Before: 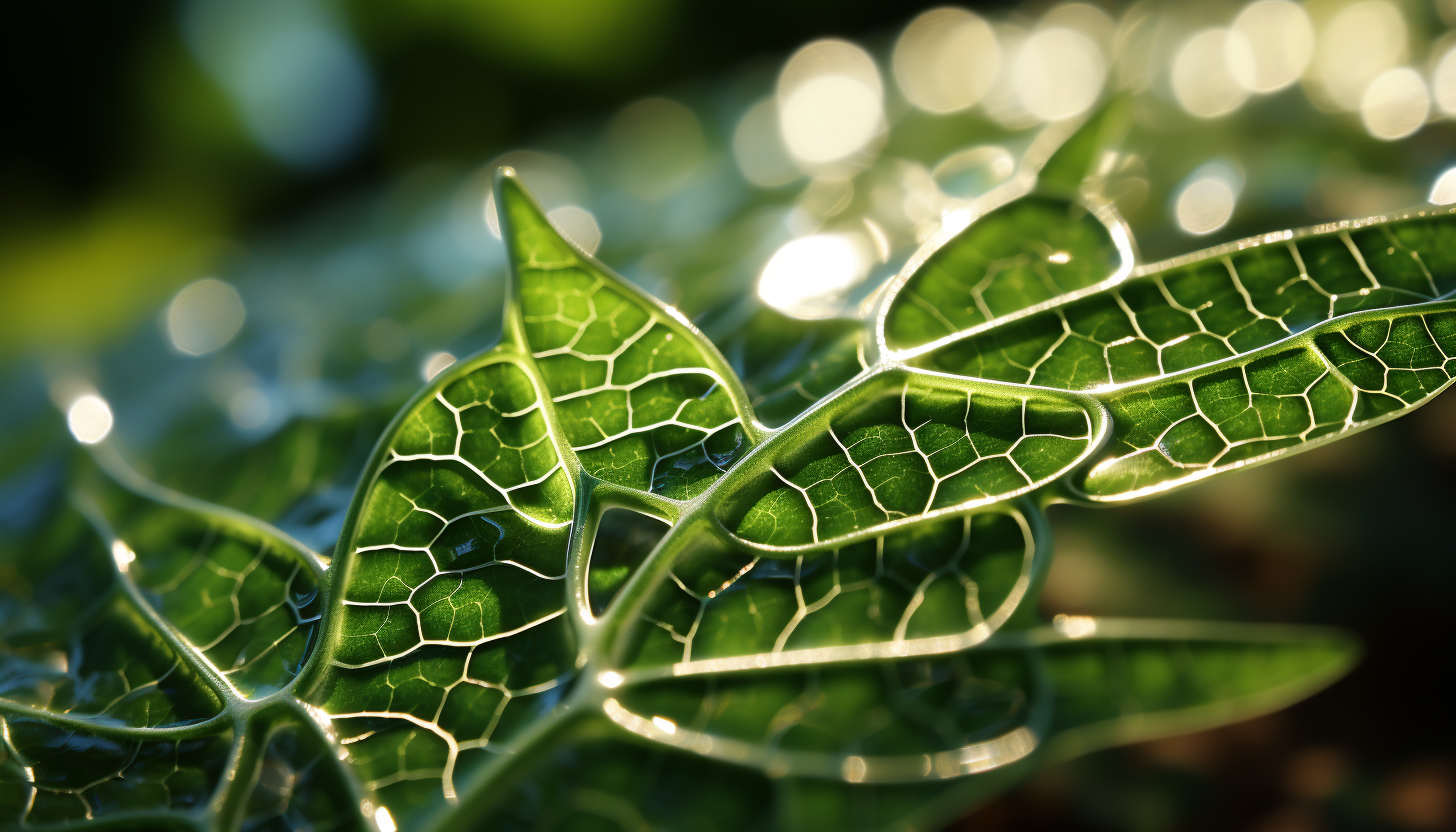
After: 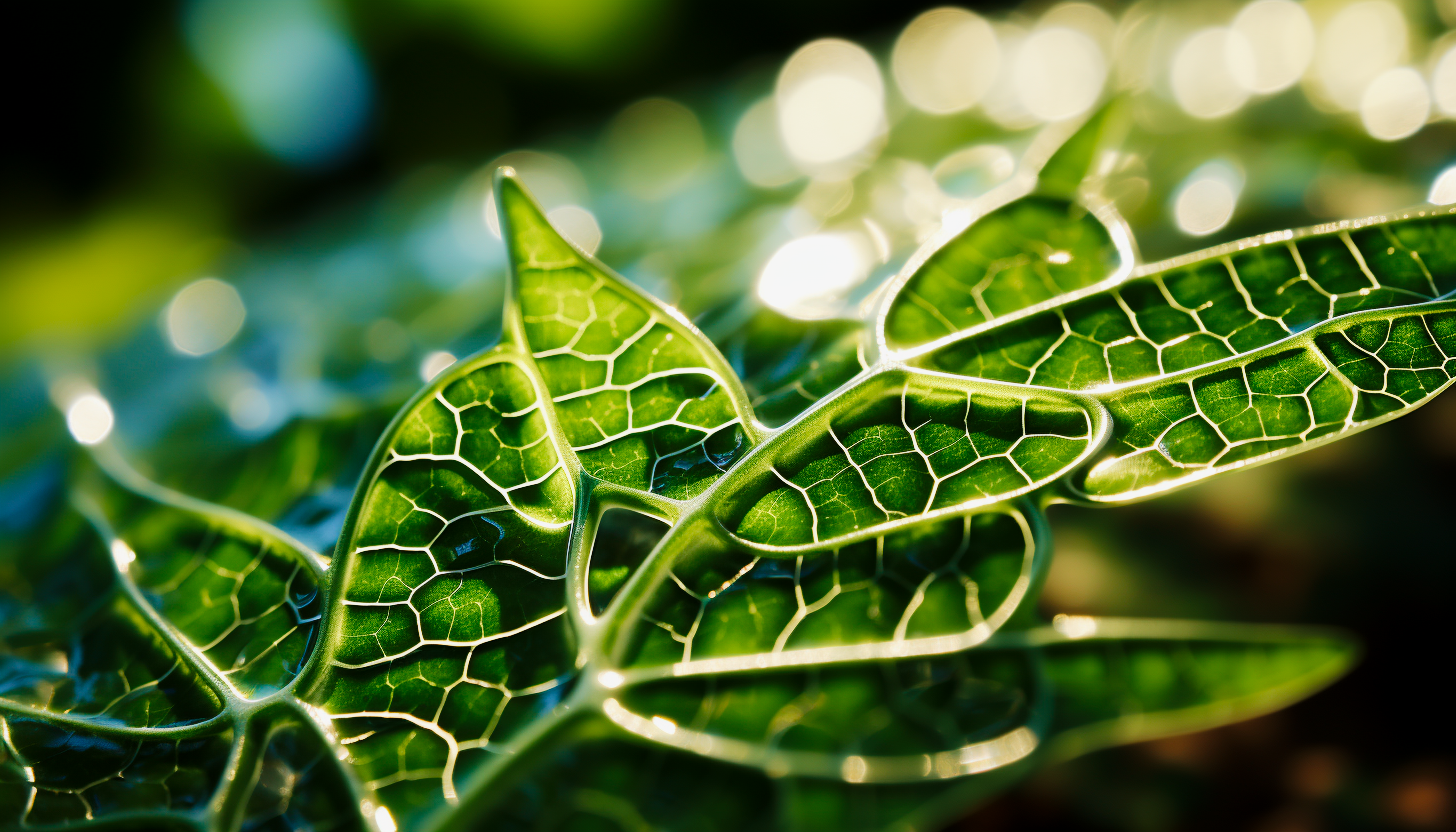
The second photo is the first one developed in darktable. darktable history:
velvia: on, module defaults
tone curve: curves: ch0 [(0.014, 0) (0.13, 0.09) (0.227, 0.211) (0.346, 0.388) (0.499, 0.598) (0.662, 0.76) (0.795, 0.846) (1, 0.969)]; ch1 [(0, 0) (0.366, 0.367) (0.447, 0.417) (0.473, 0.484) (0.504, 0.502) (0.525, 0.518) (0.564, 0.548) (0.639, 0.643) (1, 1)]; ch2 [(0, 0) (0.333, 0.346) (0.375, 0.375) (0.424, 0.43) (0.476, 0.498) (0.496, 0.505) (0.517, 0.515) (0.542, 0.564) (0.583, 0.6) (0.64, 0.622) (0.723, 0.676) (1, 1)], preserve colors none
